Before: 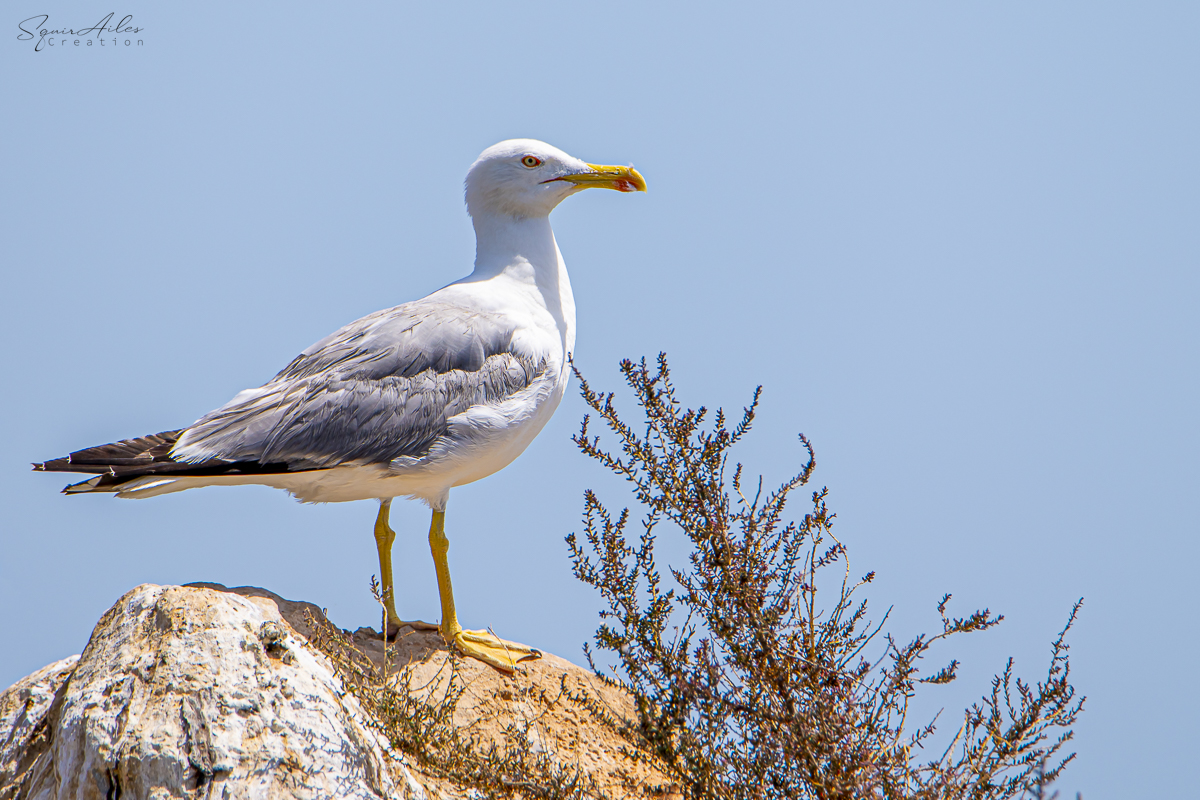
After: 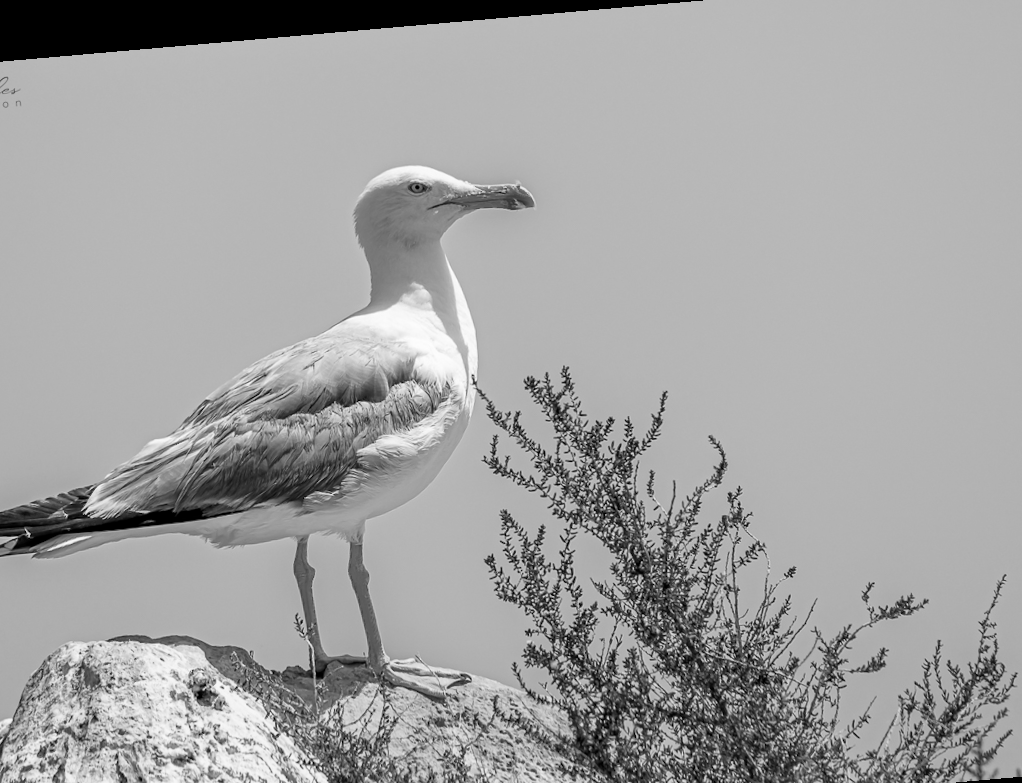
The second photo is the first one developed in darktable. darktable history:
crop: left 9.929%, top 3.475%, right 9.188%, bottom 9.529%
monochrome: a 0, b 0, size 0.5, highlights 0.57
rotate and perspective: rotation -4.98°, automatic cropping off
